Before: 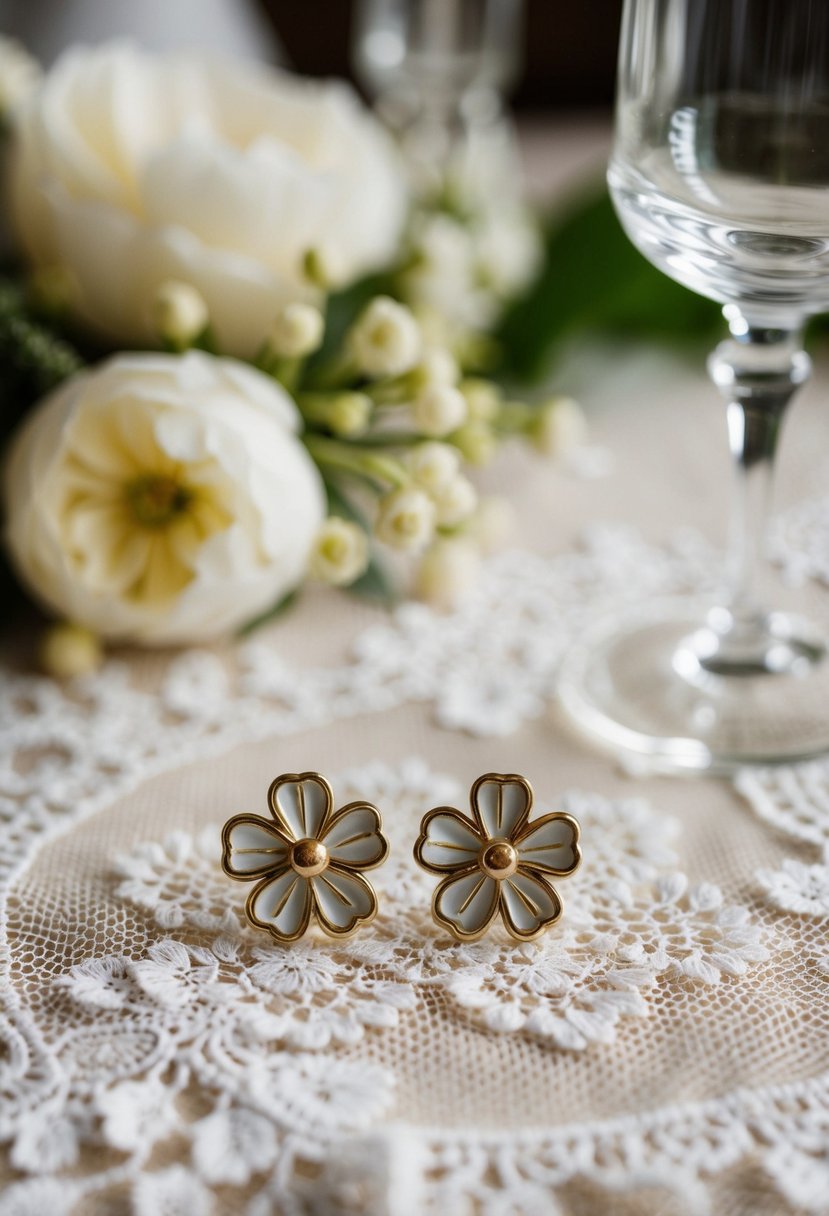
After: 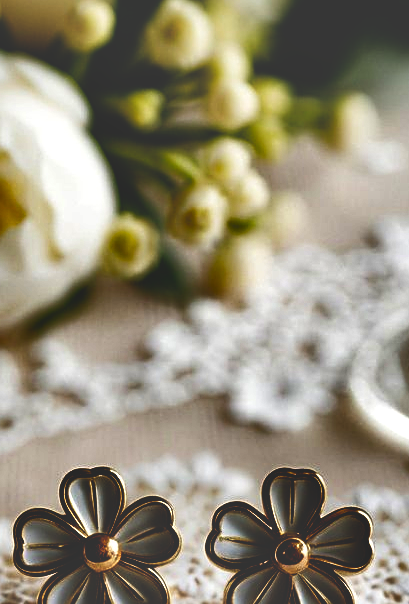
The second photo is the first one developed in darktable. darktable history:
base curve: curves: ch0 [(0, 0.036) (0.083, 0.04) (0.804, 1)], preserve colors none
crop: left 25.195%, top 25.153%, right 25.348%, bottom 25.162%
shadows and highlights: shadows 20.9, highlights -81.66, soften with gaussian
sharpen: on, module defaults
